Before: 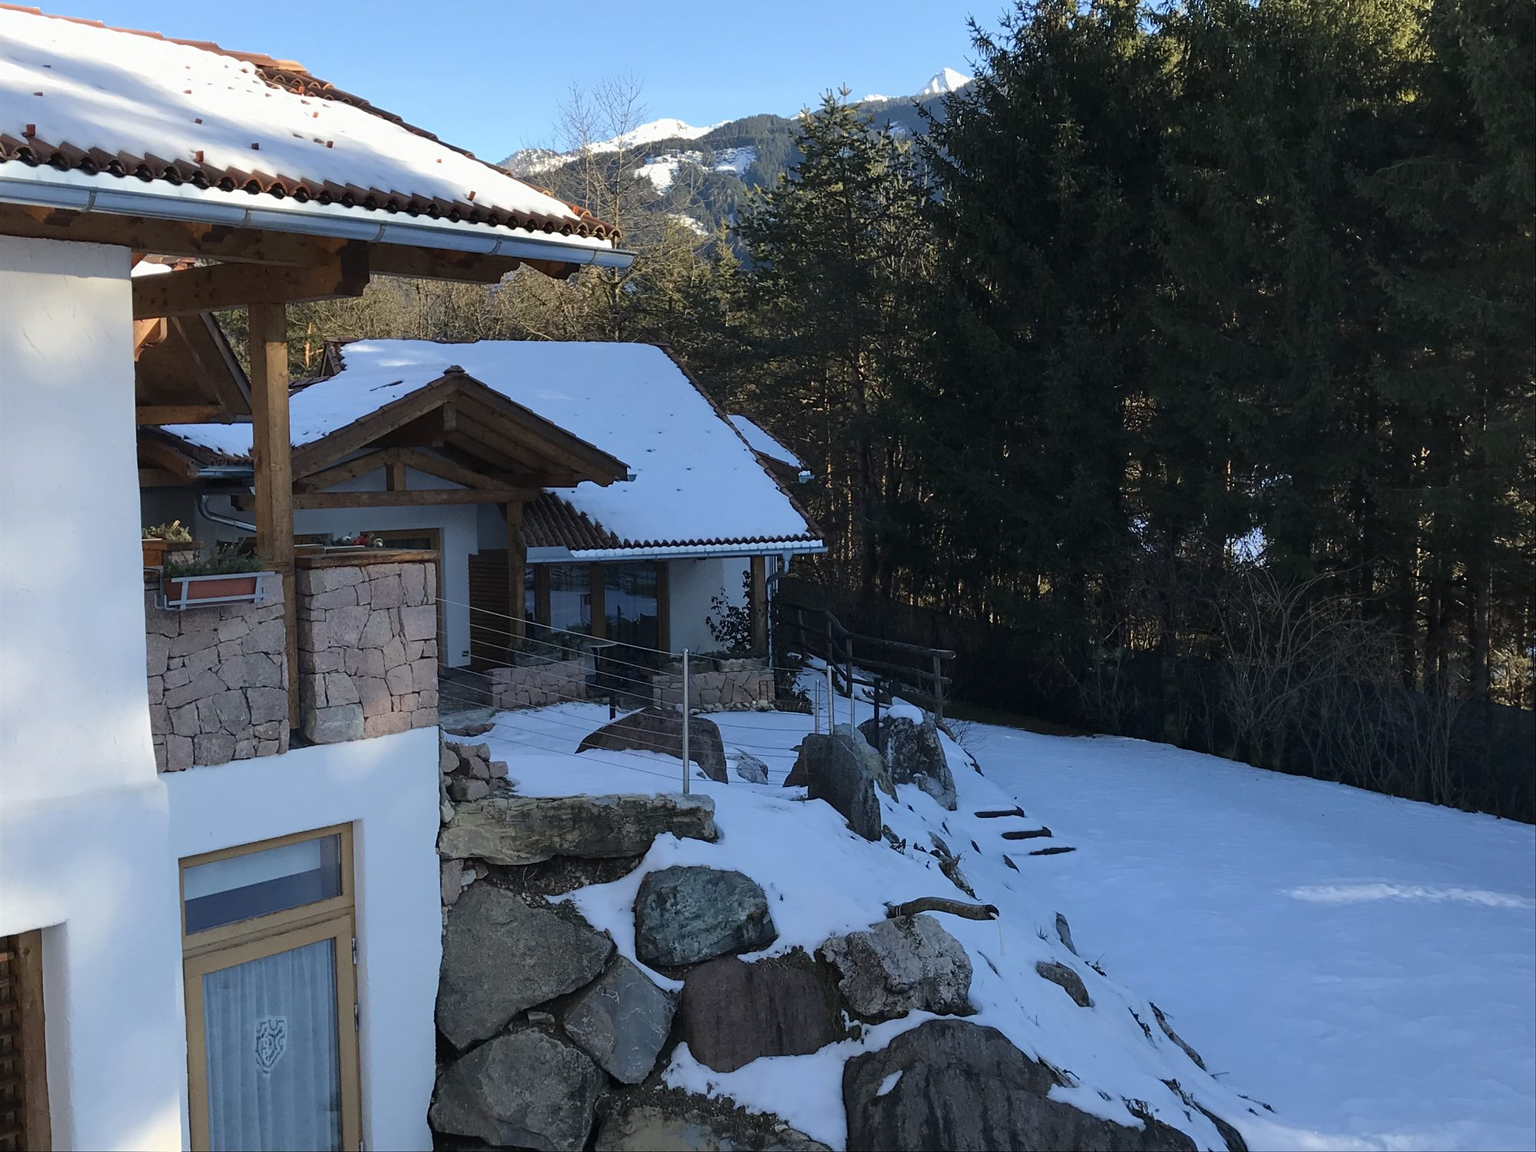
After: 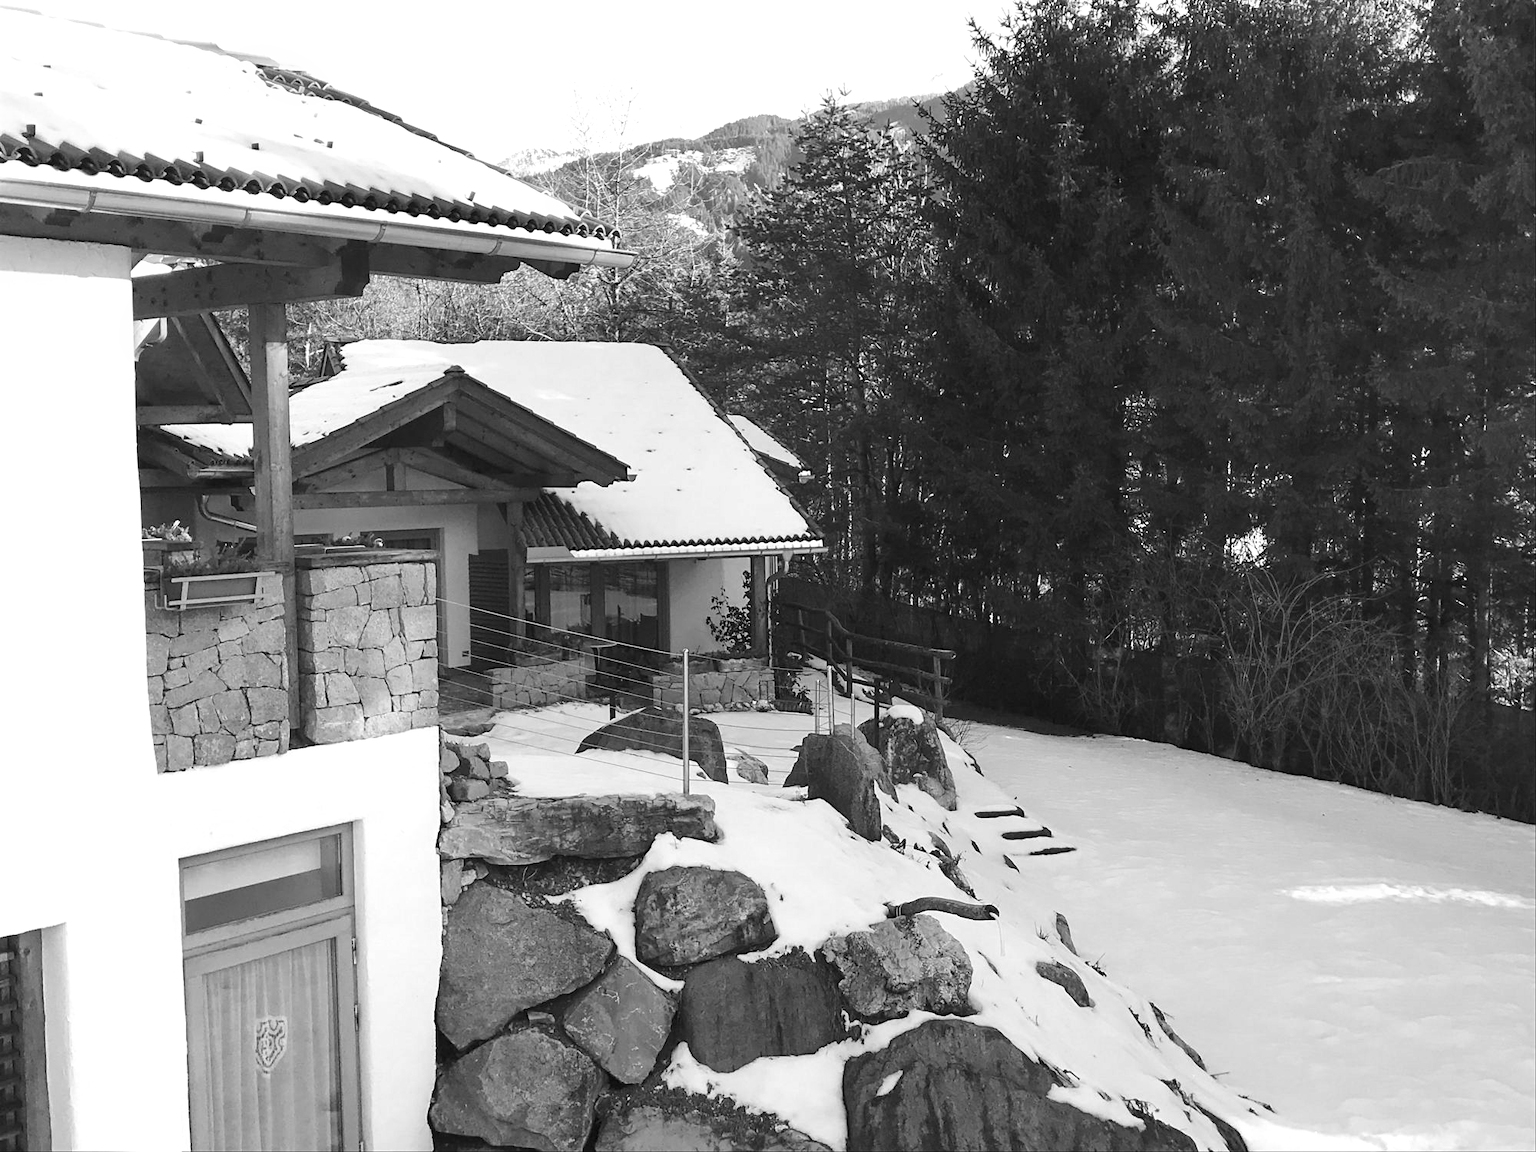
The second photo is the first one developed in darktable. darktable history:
exposure: black level correction 0, exposure 1.35 EV, compensate exposure bias true, compensate highlight preservation false
color correction: highlights a* 11.96, highlights b* 11.58
monochrome: on, module defaults
velvia: on, module defaults
